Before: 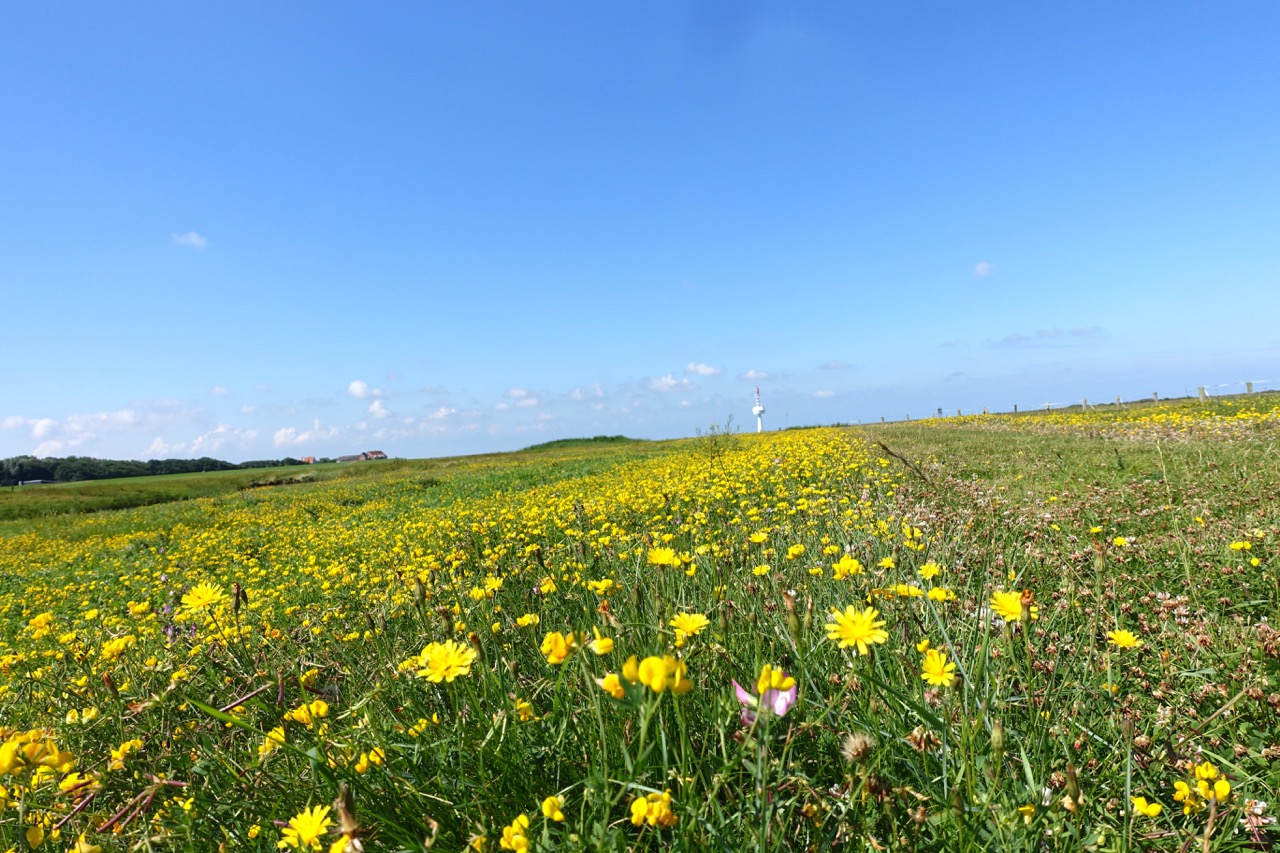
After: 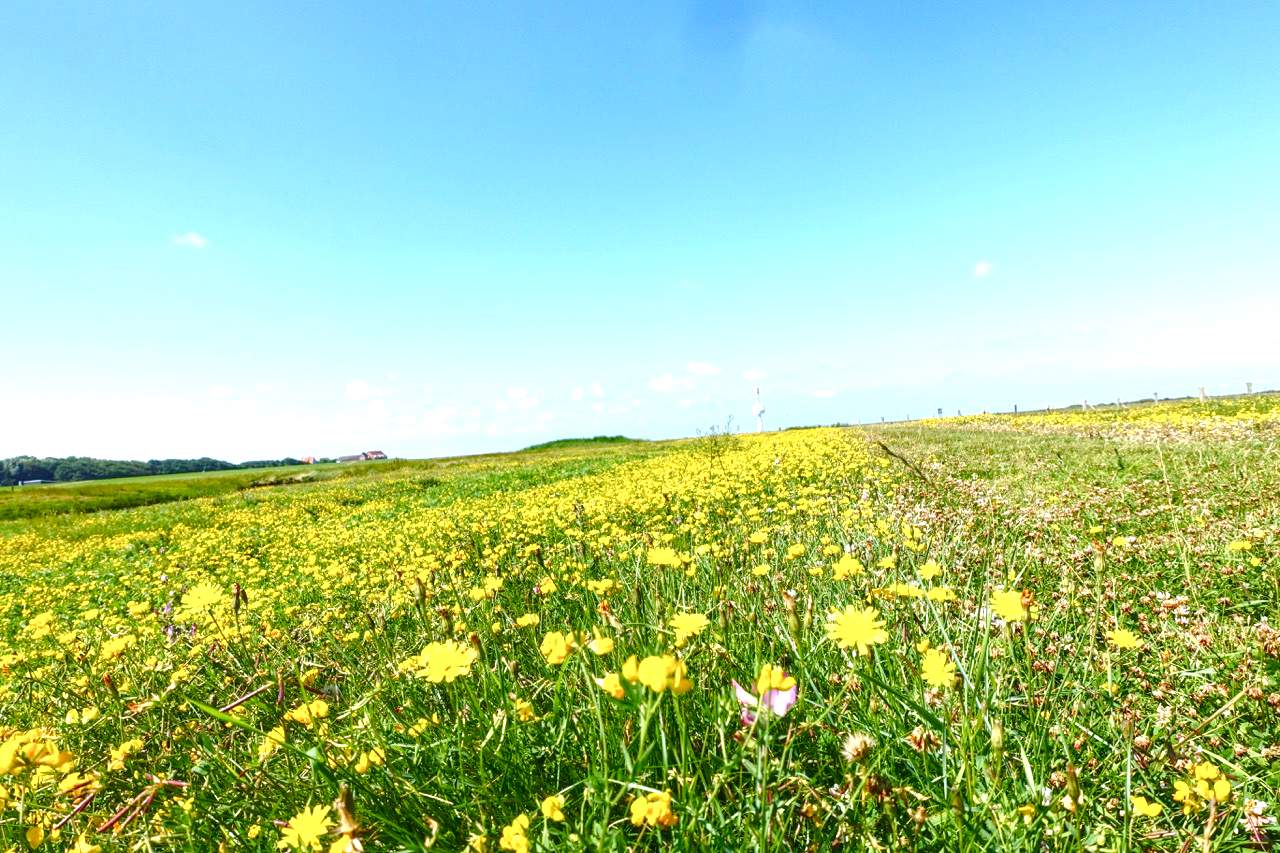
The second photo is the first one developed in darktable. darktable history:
exposure: black level correction 0, exposure 1 EV, compensate exposure bias true, compensate highlight preservation false
color balance rgb: shadows lift › chroma 1.463%, shadows lift › hue 258.34°, white fulcrum 1.02 EV, linear chroma grading › global chroma 12.79%, perceptual saturation grading › global saturation 0.398%, perceptual saturation grading › highlights -16.7%, perceptual saturation grading › mid-tones 32.532%, perceptual saturation grading › shadows 50.576%, perceptual brilliance grading › global brilliance 2.305%, perceptual brilliance grading › highlights -3.974%
local contrast: on, module defaults
